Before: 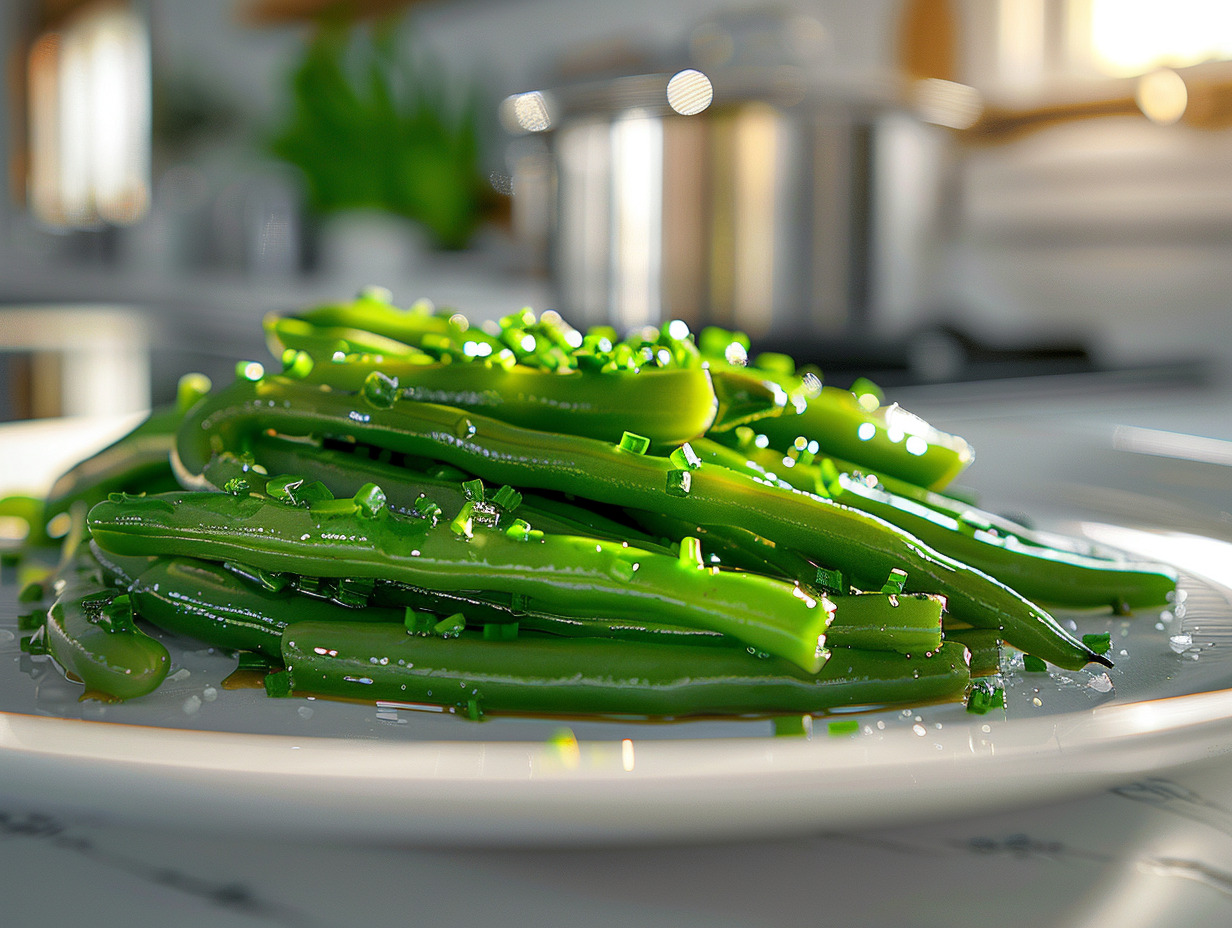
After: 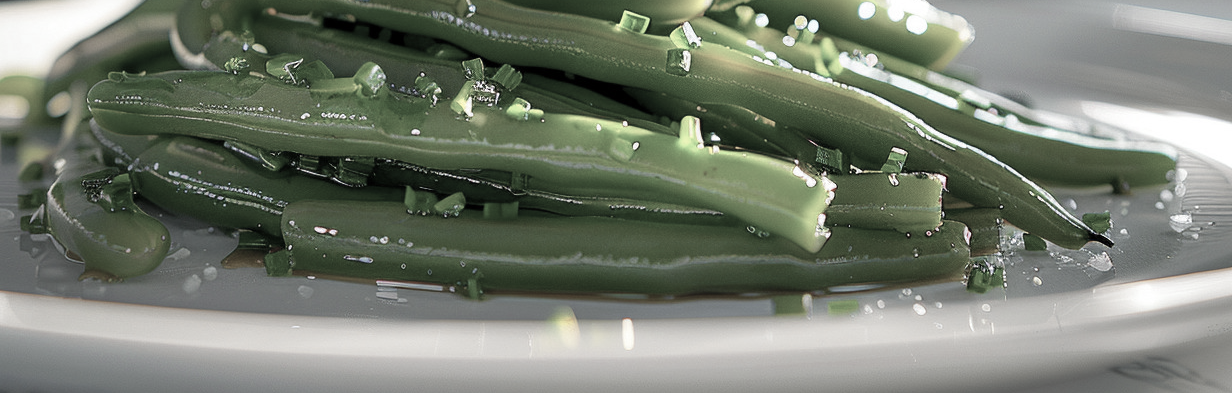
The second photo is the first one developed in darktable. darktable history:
crop: top 45.387%, bottom 12.241%
color zones: curves: ch1 [(0, 0.34) (0.143, 0.164) (0.286, 0.152) (0.429, 0.176) (0.571, 0.173) (0.714, 0.188) (0.857, 0.199) (1, 0.34)]
